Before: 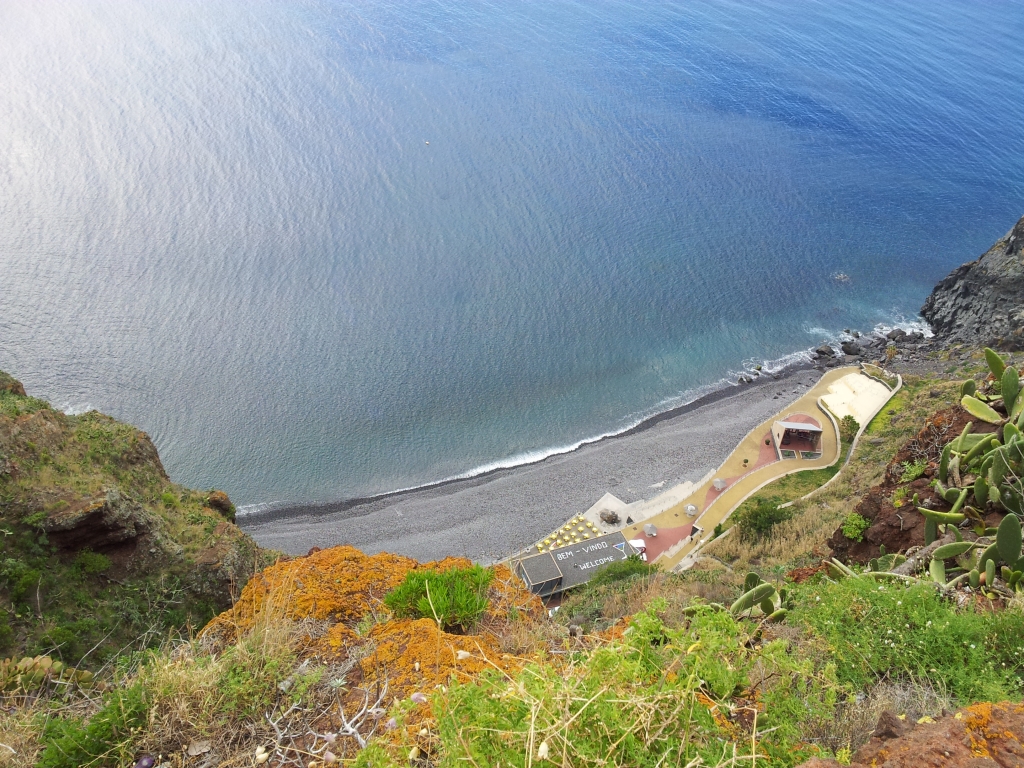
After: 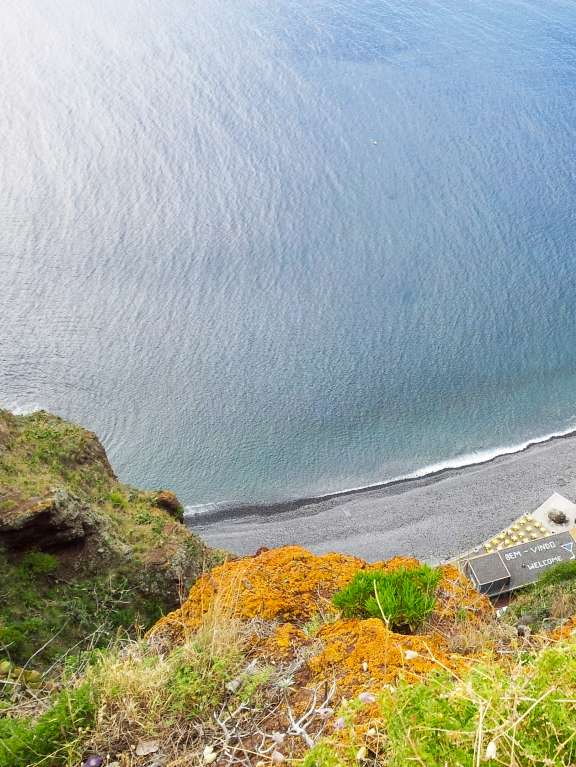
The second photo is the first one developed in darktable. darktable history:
shadows and highlights: low approximation 0.01, soften with gaussian
crop: left 5.114%, right 38.589%
tone curve: curves: ch0 [(0, 0) (0.004, 0.001) (0.02, 0.008) (0.218, 0.218) (0.664, 0.774) (0.832, 0.914) (1, 1)], preserve colors none
